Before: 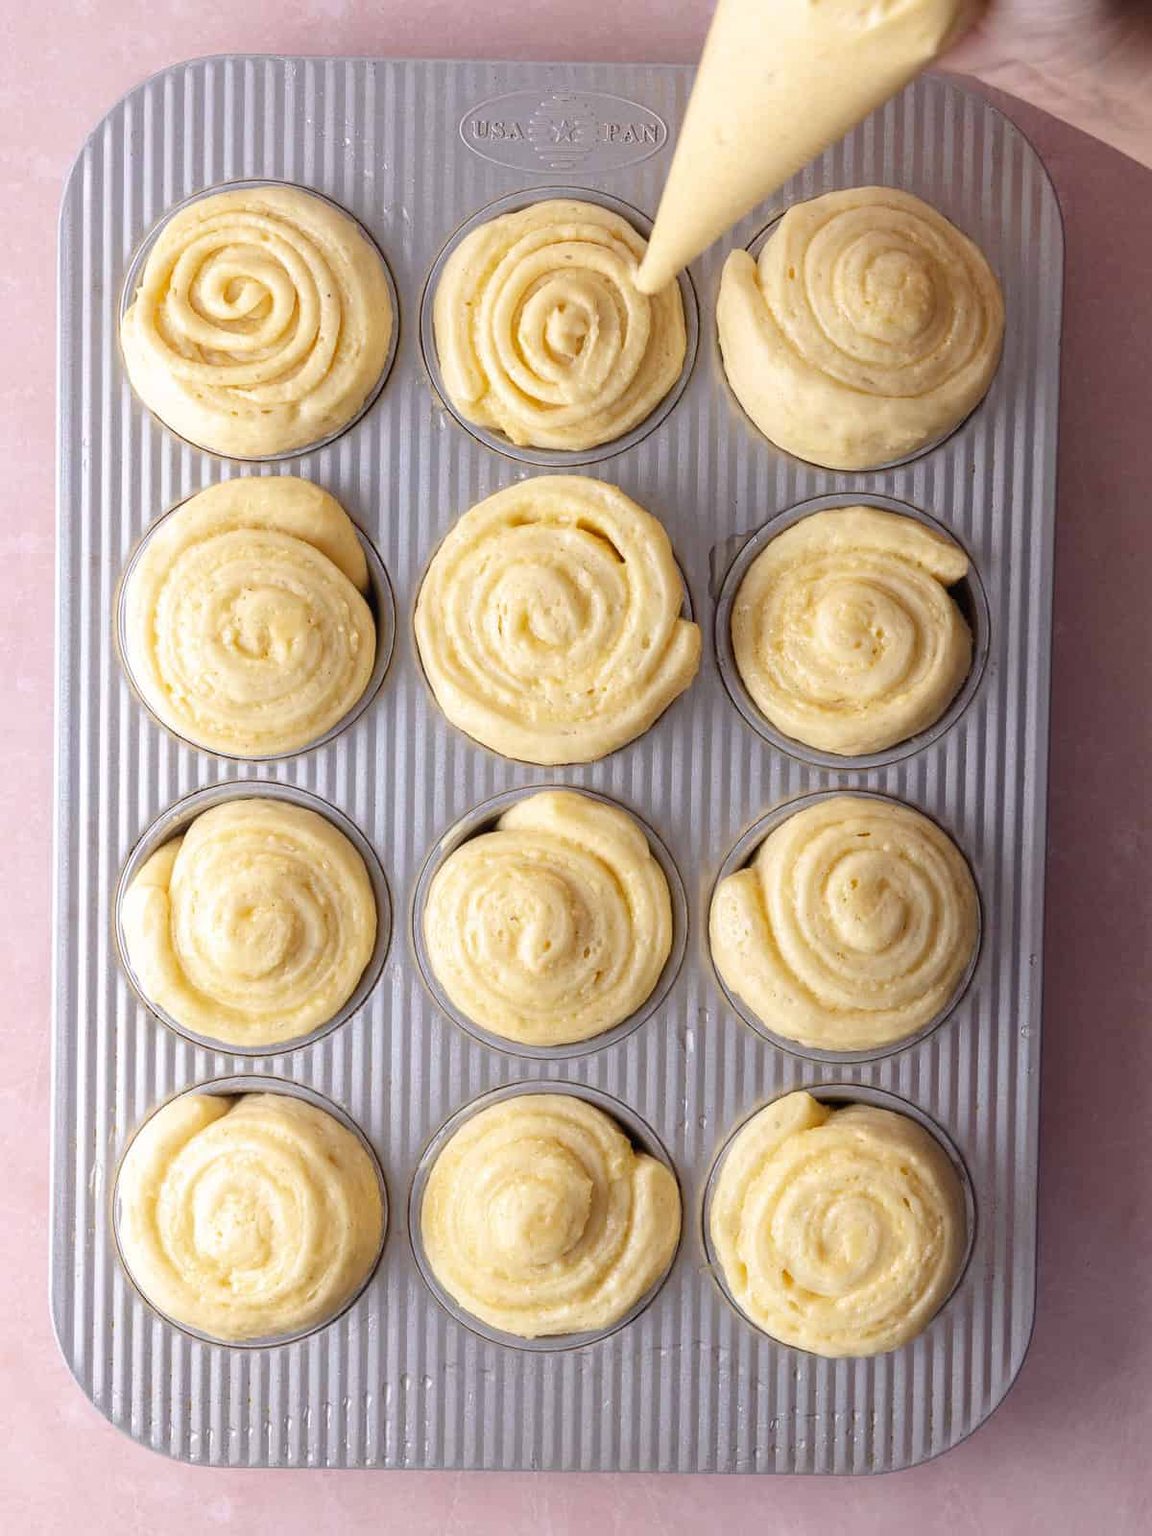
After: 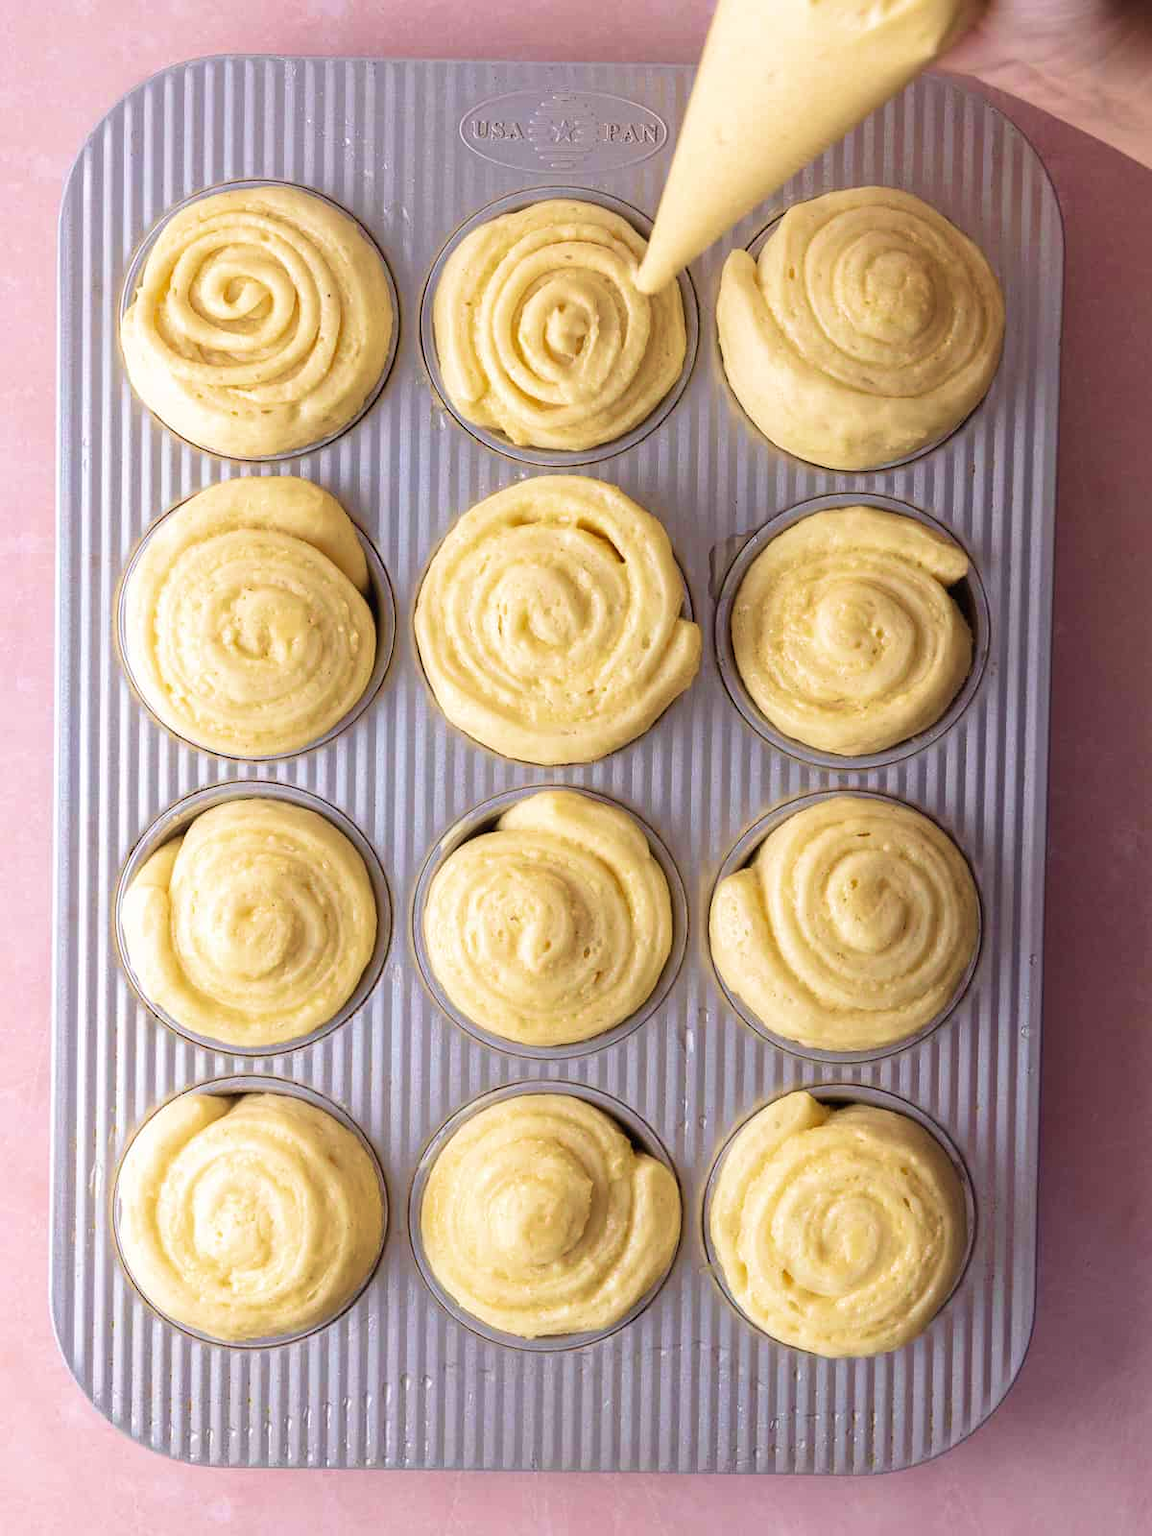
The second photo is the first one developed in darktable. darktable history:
velvia: strength 44.35%
